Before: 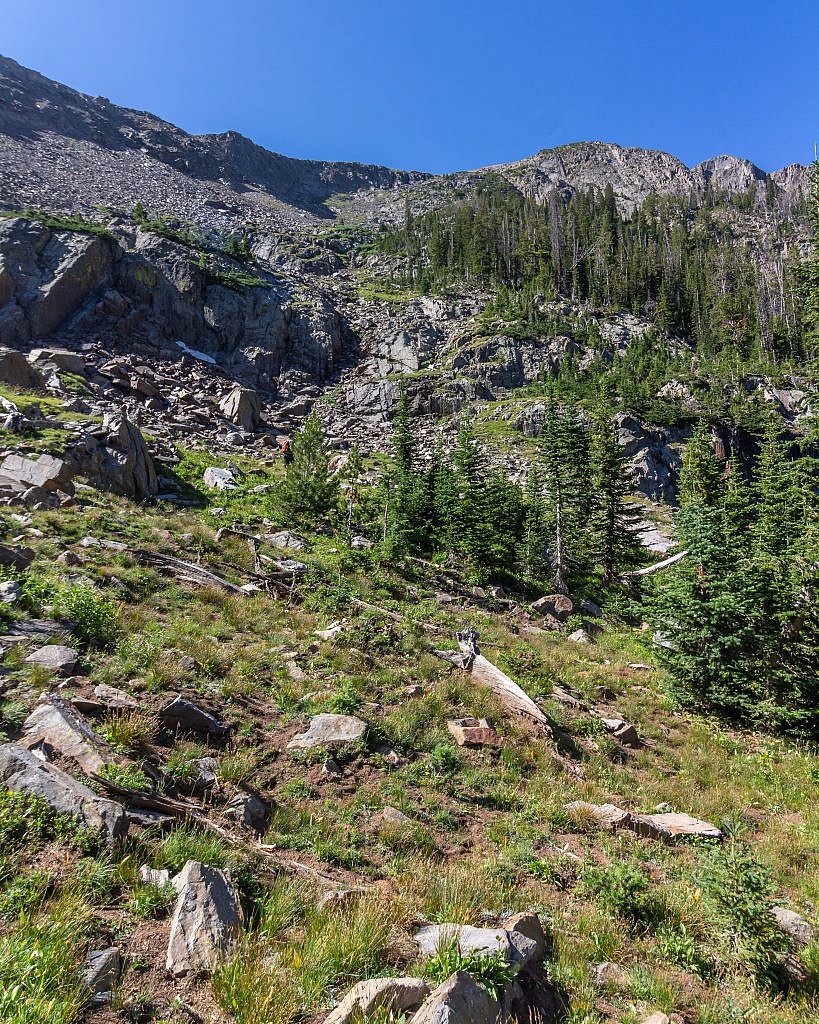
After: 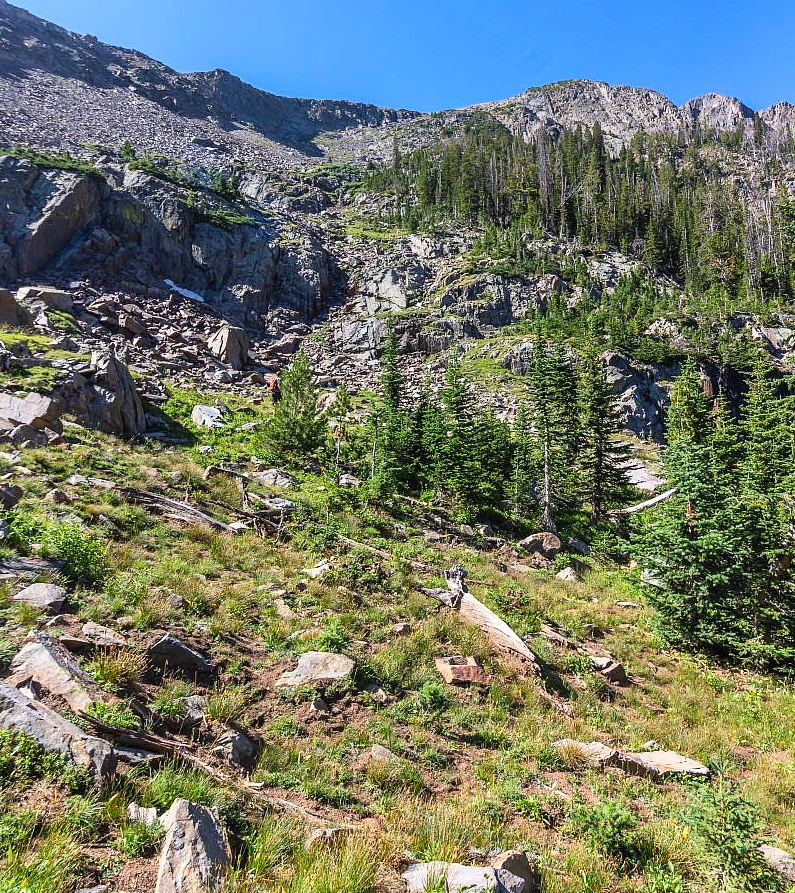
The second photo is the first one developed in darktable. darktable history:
crop: left 1.507%, top 6.147%, right 1.379%, bottom 6.637%
contrast brightness saturation: contrast 0.2, brightness 0.16, saturation 0.22
